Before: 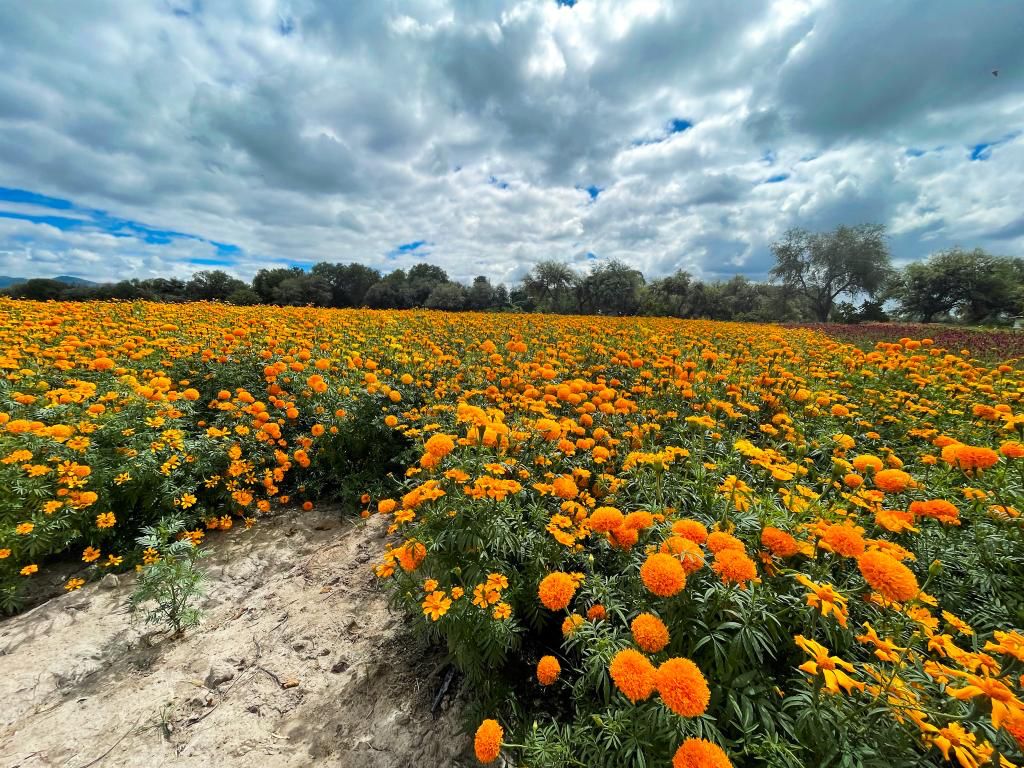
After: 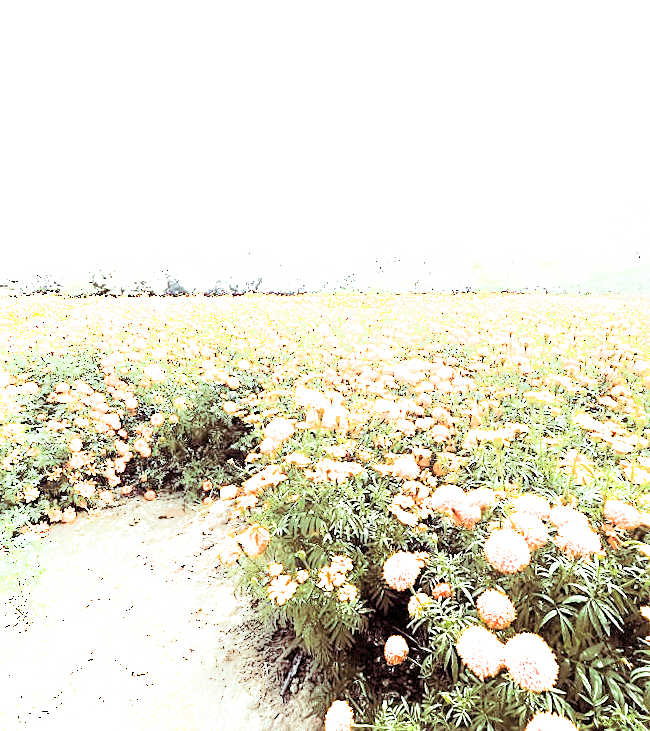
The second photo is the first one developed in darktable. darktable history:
crop and rotate: left 14.292%, right 19.041%
exposure: exposure 2.25 EV, compensate highlight preservation false
split-toning: highlights › hue 180°
white balance: emerald 1
rotate and perspective: rotation -2.12°, lens shift (vertical) 0.009, lens shift (horizontal) -0.008, automatic cropping original format, crop left 0.036, crop right 0.964, crop top 0.05, crop bottom 0.959
shadows and highlights: highlights 70.7, soften with gaussian
sharpen: on, module defaults
